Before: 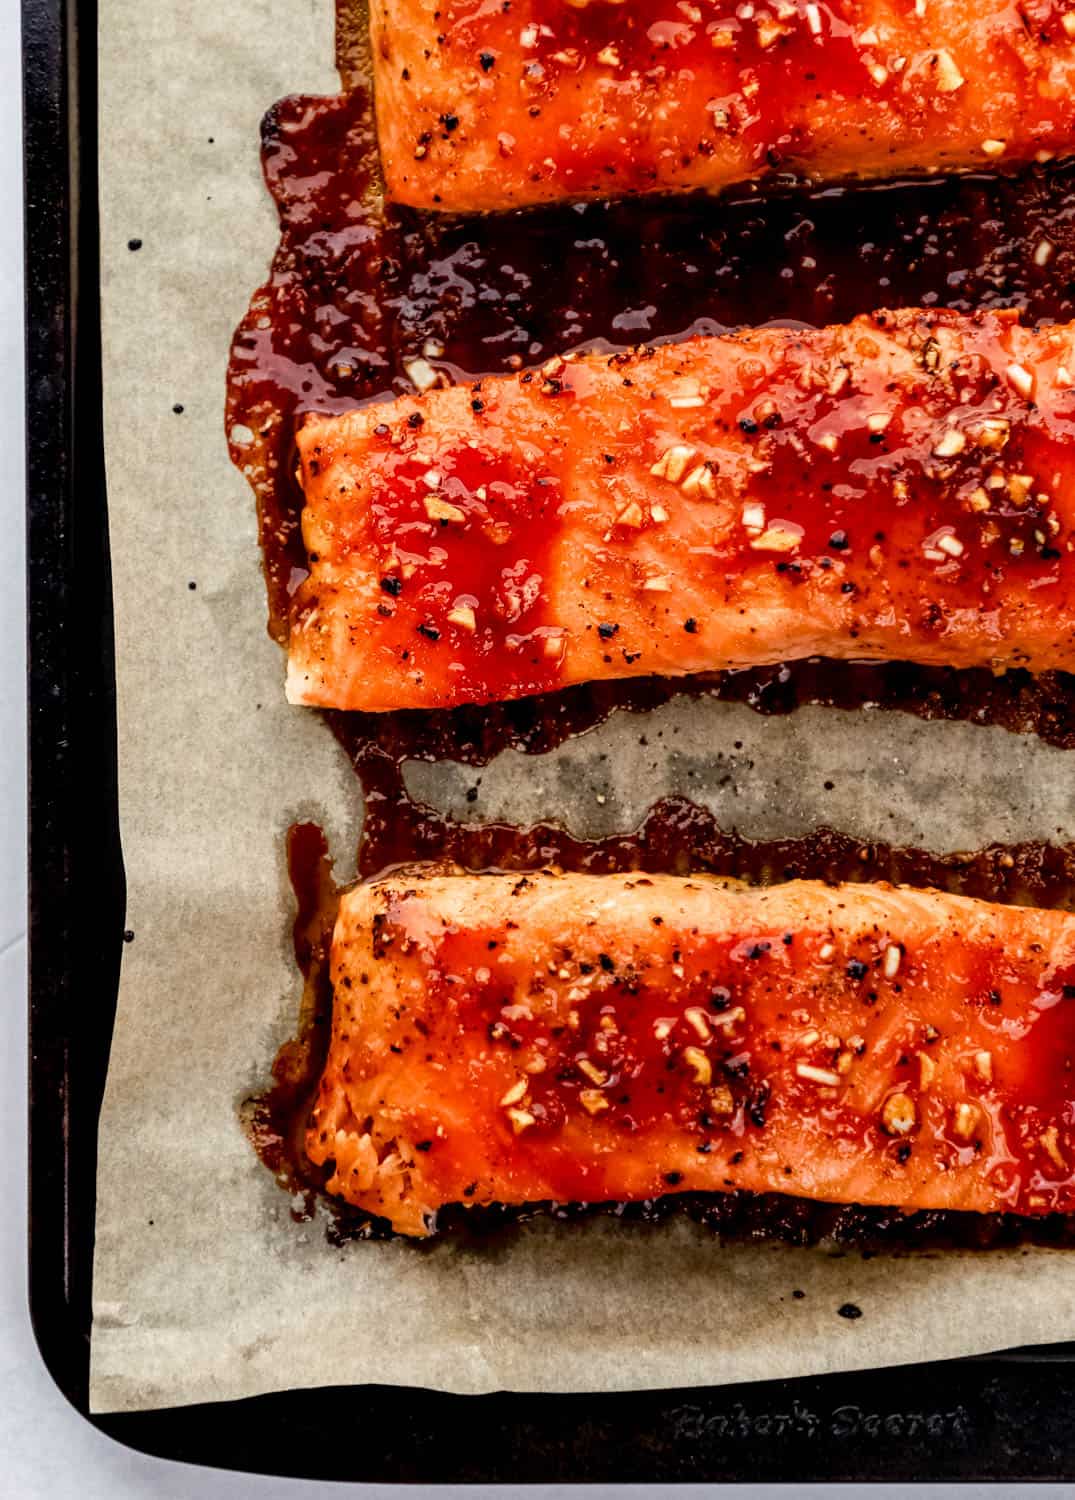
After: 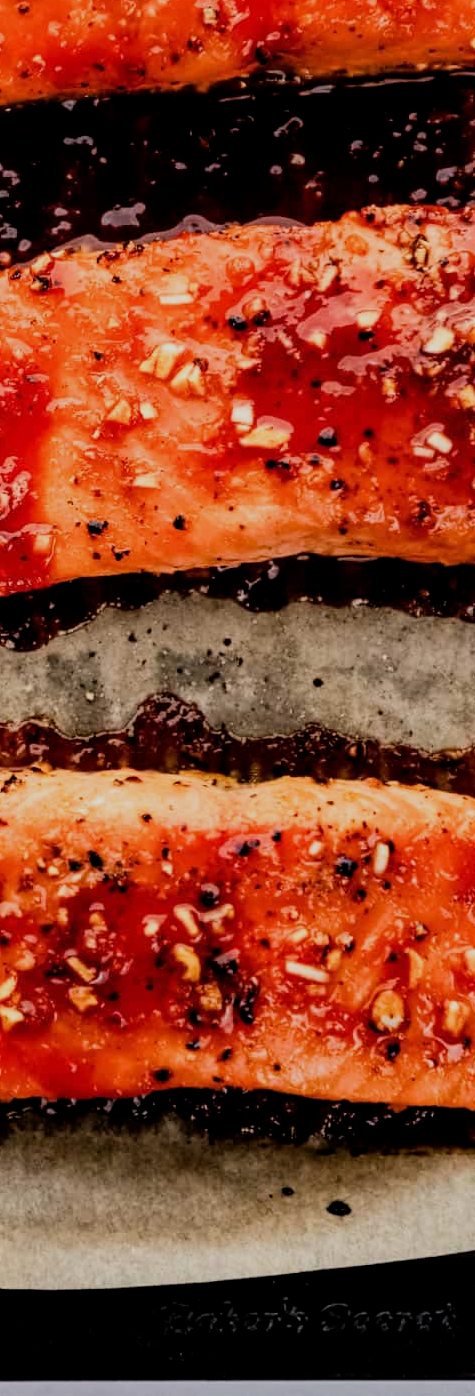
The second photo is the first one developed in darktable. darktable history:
crop: left 47.625%, top 6.921%, right 8.103%
filmic rgb: middle gray luminance 28.9%, black relative exposure -10.23 EV, white relative exposure 5.49 EV, threshold 5.95 EV, target black luminance 0%, hardness 3.95, latitude 2.06%, contrast 1.123, highlights saturation mix 5.52%, shadows ↔ highlights balance 15.66%, iterations of high-quality reconstruction 0, enable highlight reconstruction true
shadows and highlights: radius 331.76, shadows 53.49, highlights -99.65, compress 94.2%, soften with gaussian
